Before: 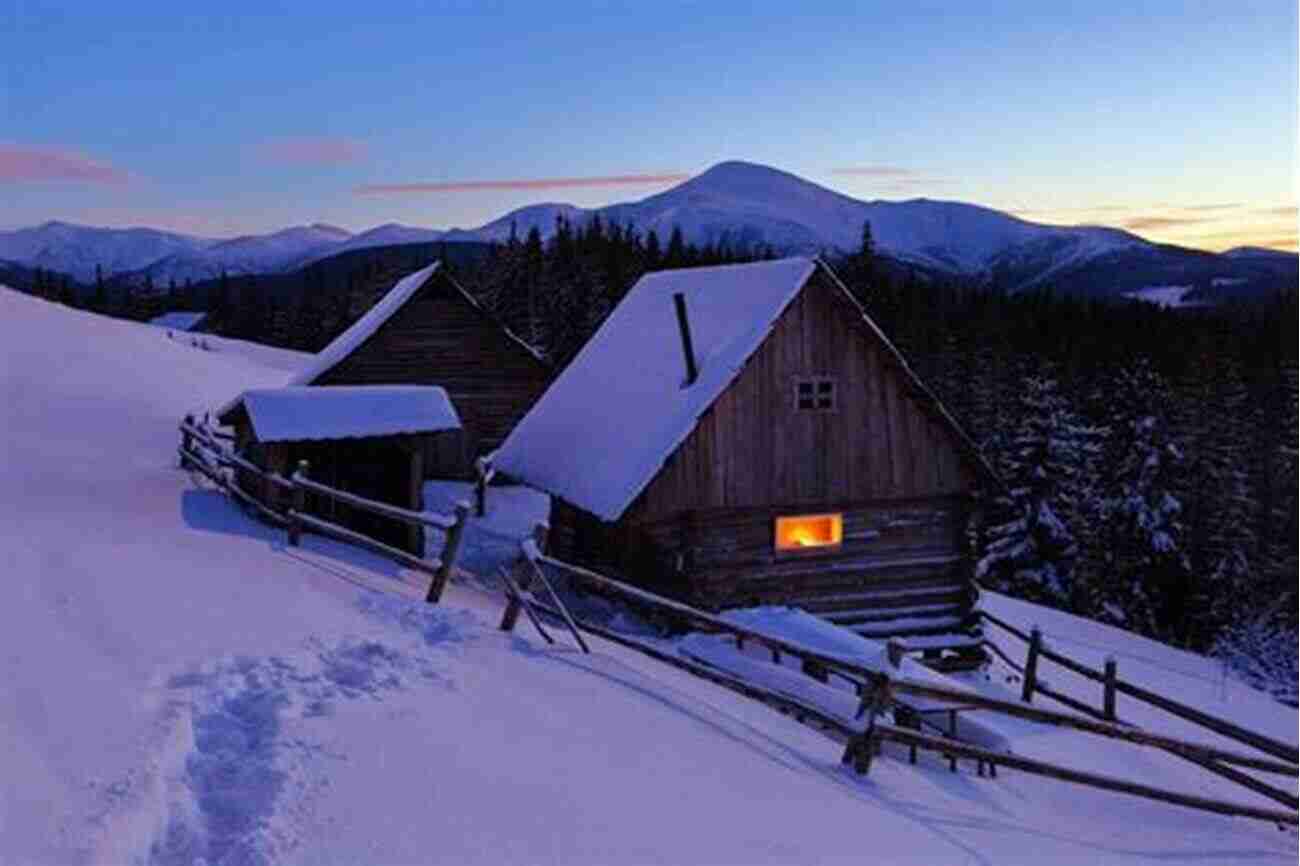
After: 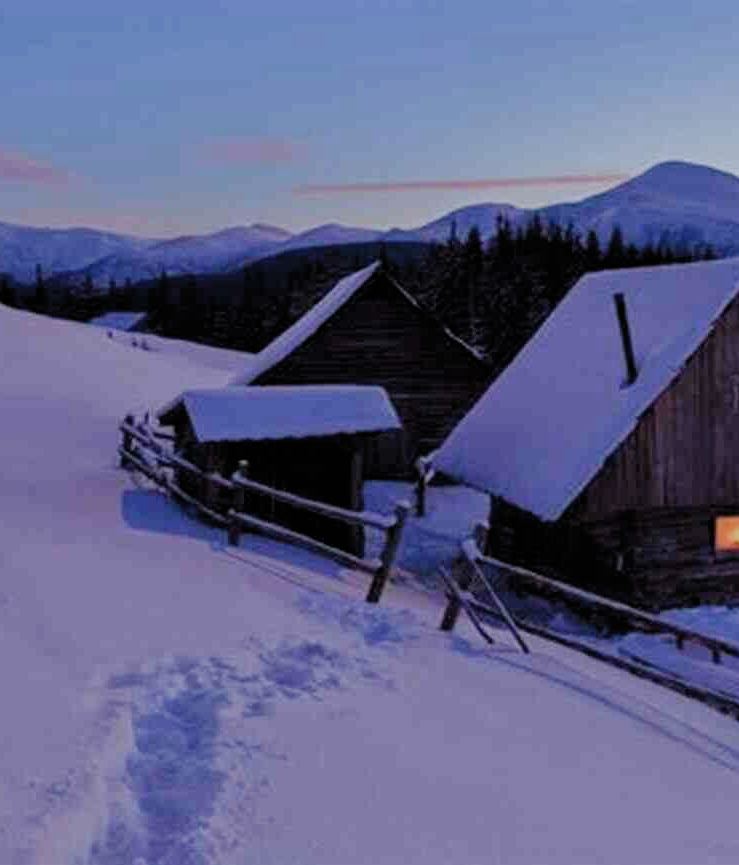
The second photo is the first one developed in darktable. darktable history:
crop: left 4.689%, right 38.413%
exposure: exposure -0.021 EV, compensate highlight preservation false
filmic rgb: black relative exposure -7.35 EV, white relative exposure 5.08 EV, hardness 3.2, preserve chrominance RGB euclidean norm (legacy), color science v4 (2020)
